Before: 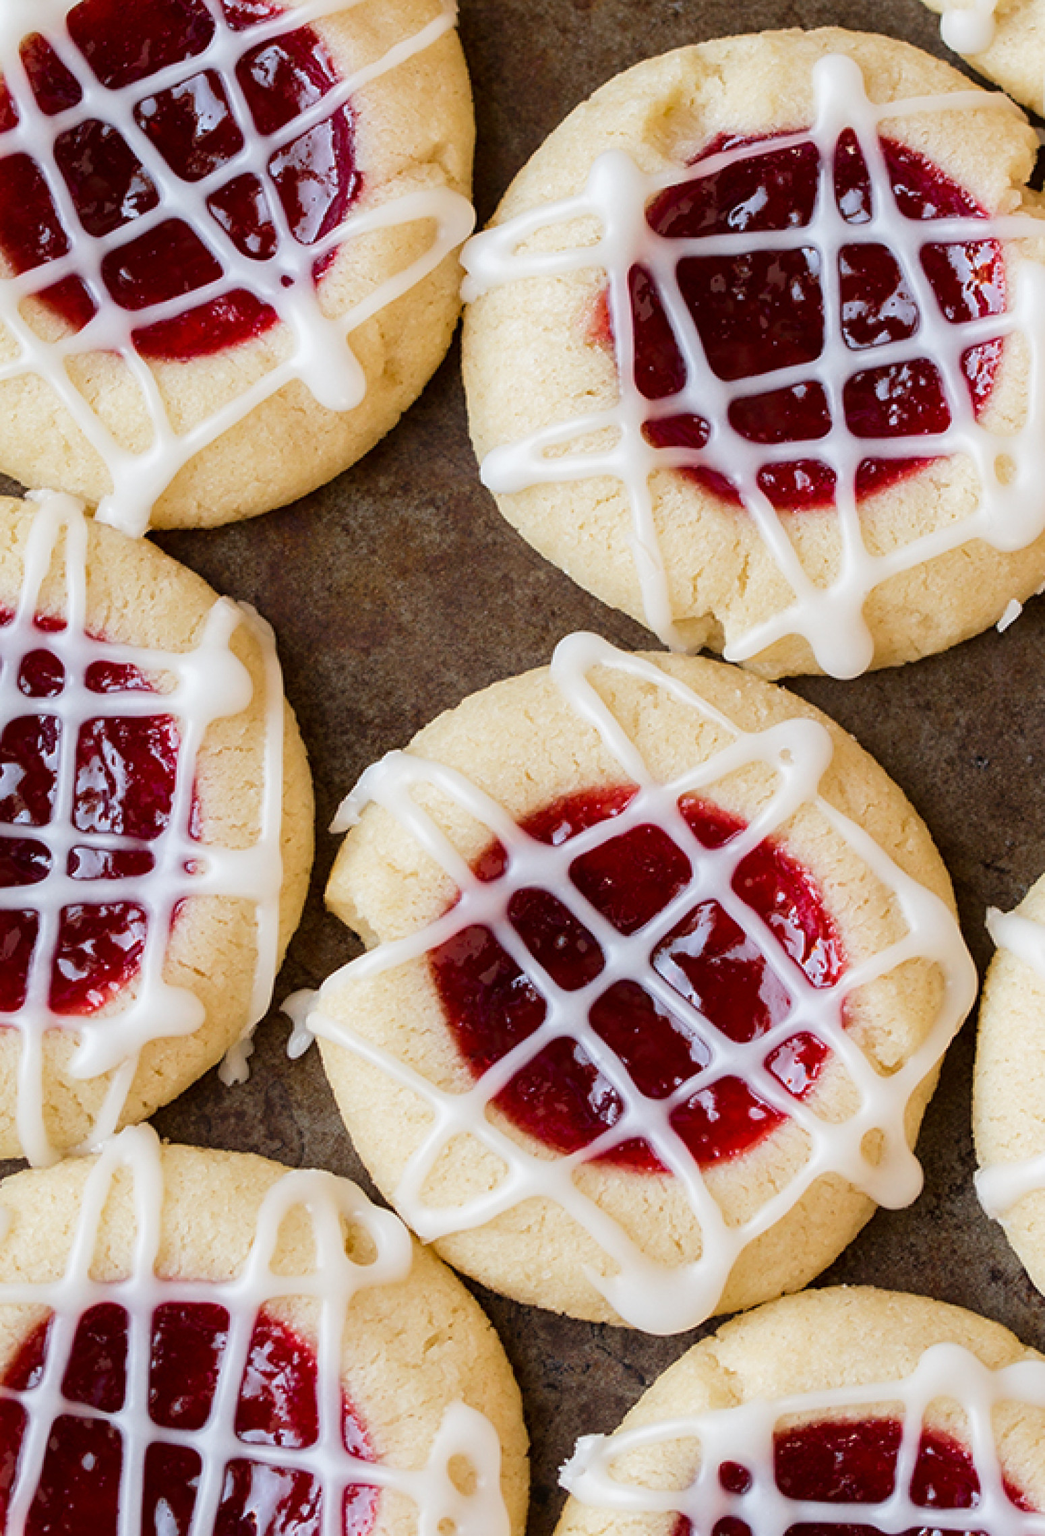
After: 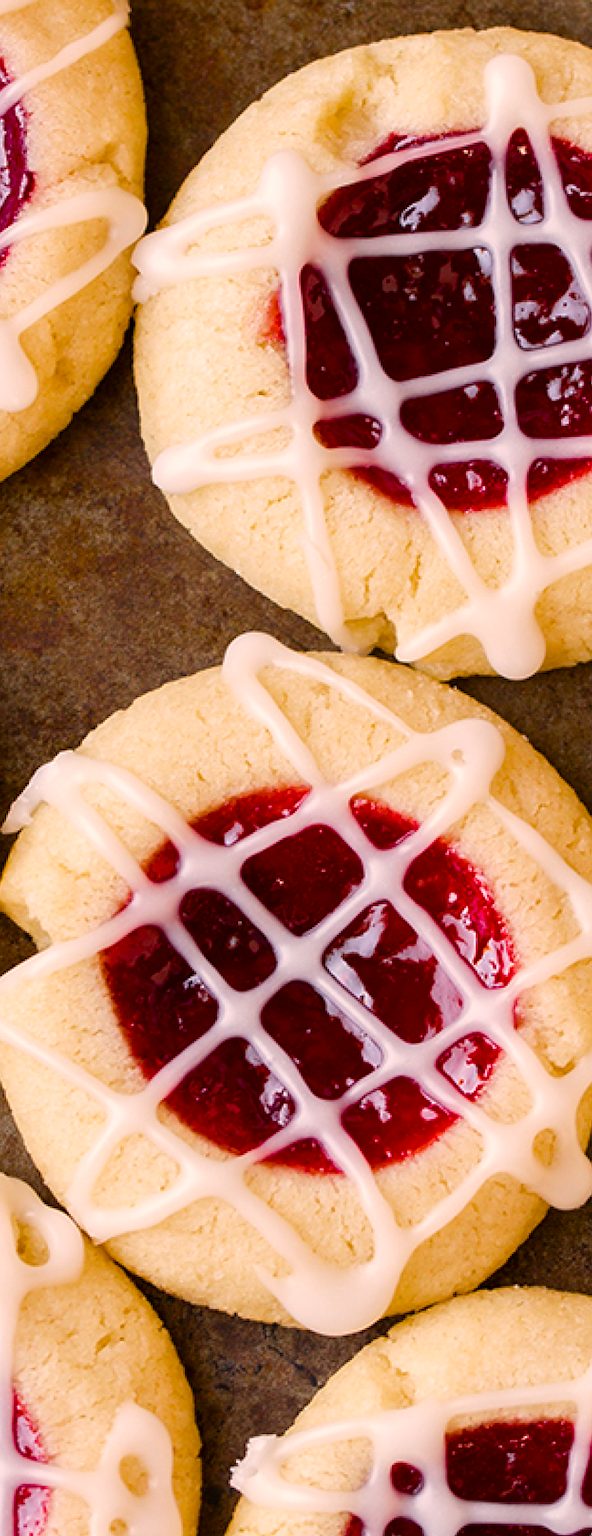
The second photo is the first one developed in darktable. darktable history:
color correction: highlights a* 11.96, highlights b* 11.58
crop: left 31.458%, top 0%, right 11.876%
color balance rgb: linear chroma grading › global chroma 8.12%, perceptual saturation grading › global saturation 9.07%, perceptual saturation grading › highlights -13.84%, perceptual saturation grading › mid-tones 14.88%, perceptual saturation grading › shadows 22.8%, perceptual brilliance grading › highlights 2.61%, global vibrance 12.07%
